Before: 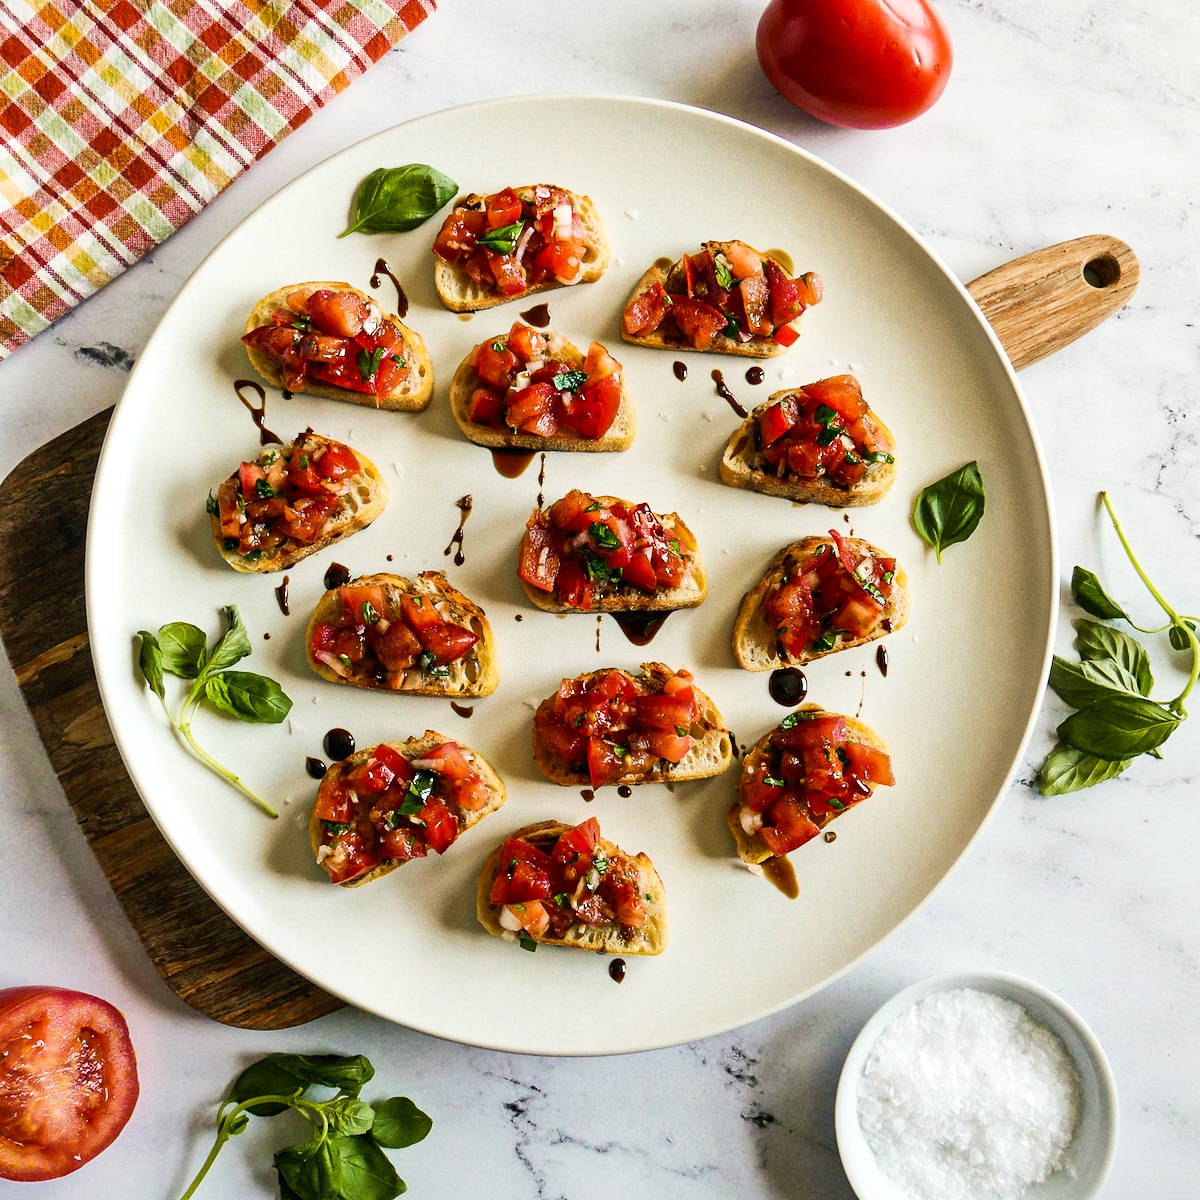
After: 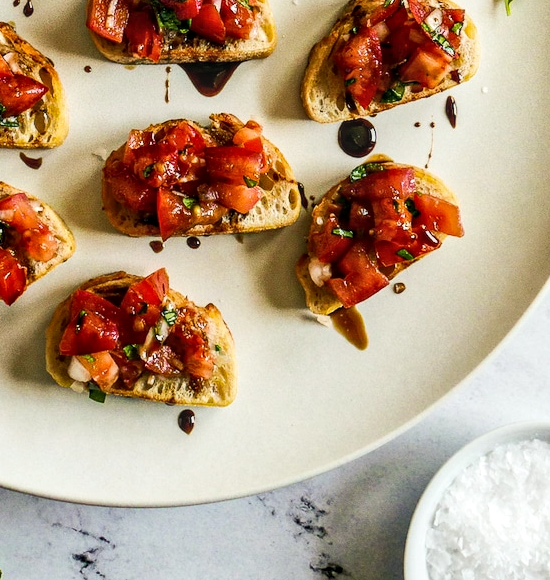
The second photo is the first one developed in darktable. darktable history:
crop: left 35.976%, top 45.819%, right 18.162%, bottom 5.807%
local contrast: on, module defaults
